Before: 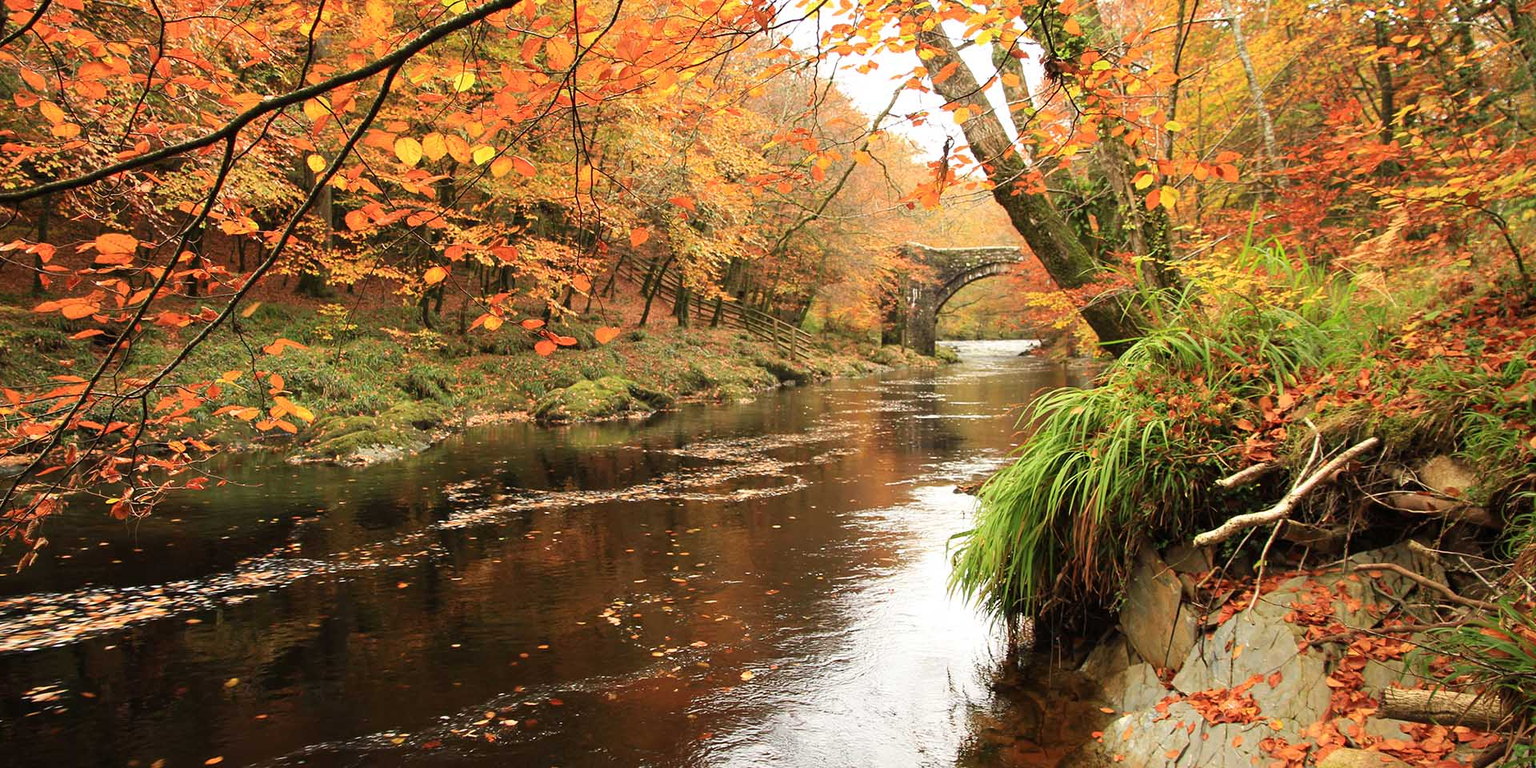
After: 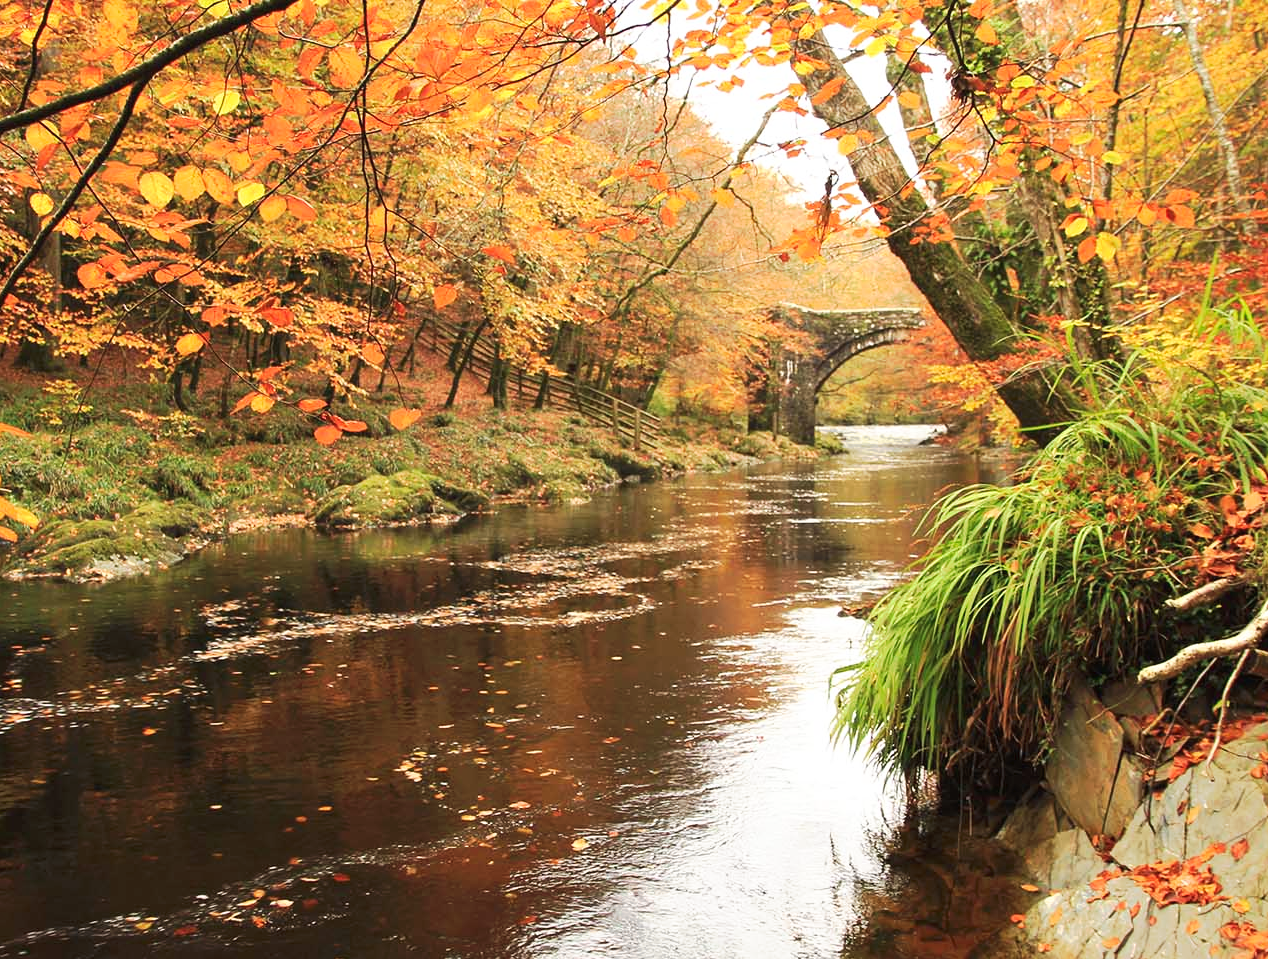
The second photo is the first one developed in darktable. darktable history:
crop and rotate: left 18.442%, right 15.508%
local contrast: mode bilateral grid, contrast 15, coarseness 36, detail 105%, midtone range 0.2
tone curve: curves: ch0 [(0, 0) (0.003, 0.024) (0.011, 0.029) (0.025, 0.044) (0.044, 0.072) (0.069, 0.104) (0.1, 0.131) (0.136, 0.159) (0.177, 0.191) (0.224, 0.245) (0.277, 0.298) (0.335, 0.354) (0.399, 0.428) (0.468, 0.503) (0.543, 0.596) (0.623, 0.684) (0.709, 0.781) (0.801, 0.843) (0.898, 0.946) (1, 1)], preserve colors none
